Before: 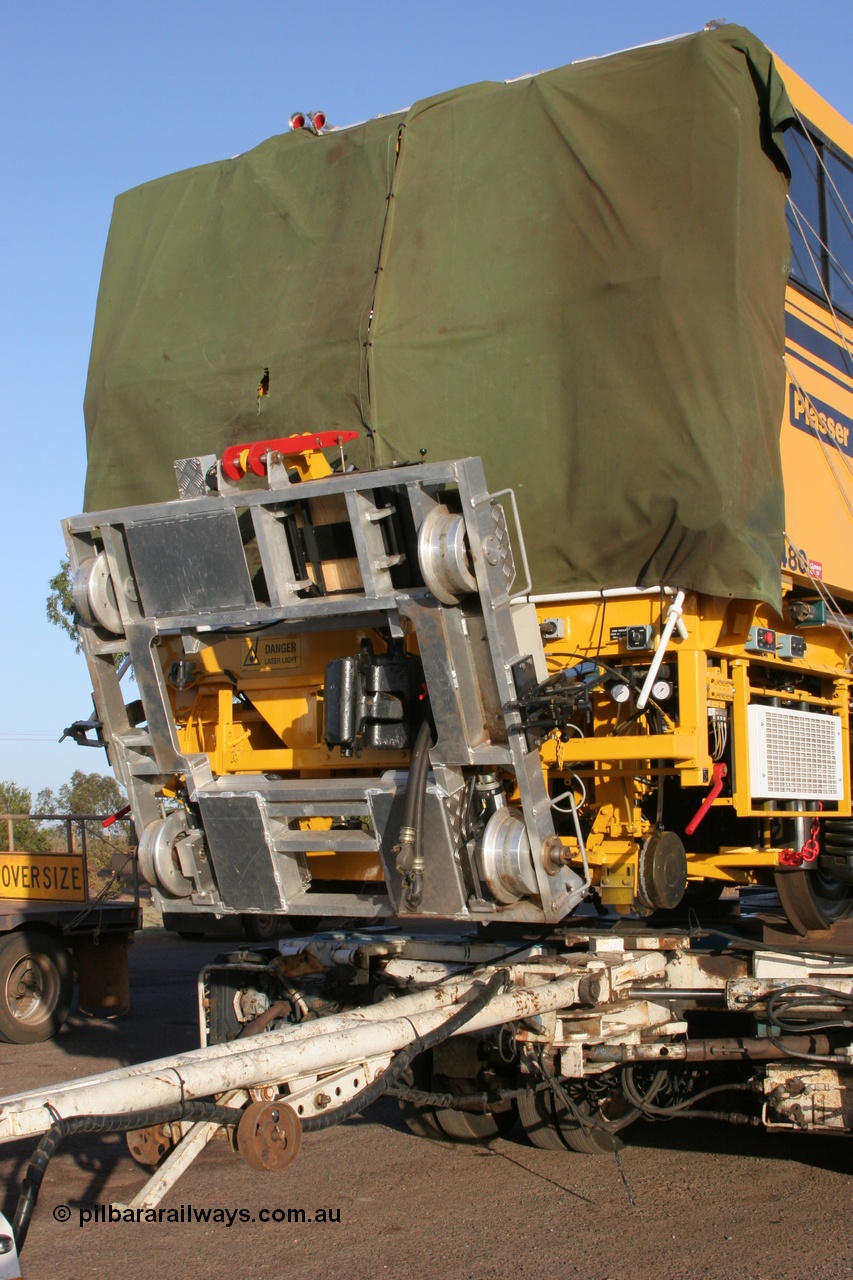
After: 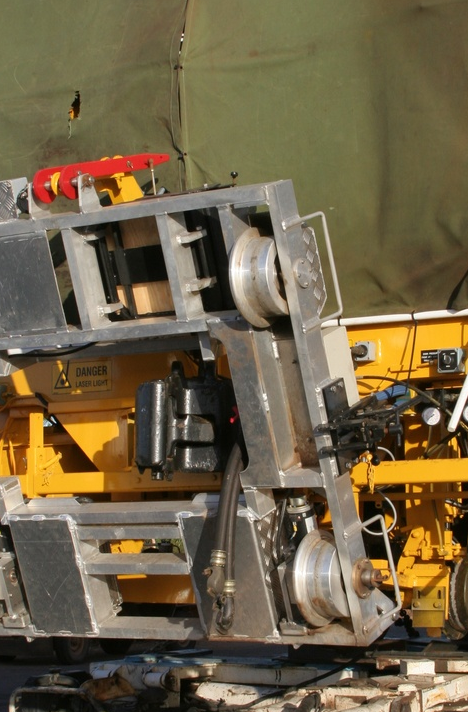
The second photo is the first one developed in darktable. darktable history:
crop and rotate: left 22.207%, top 21.718%, right 22.843%, bottom 22.621%
